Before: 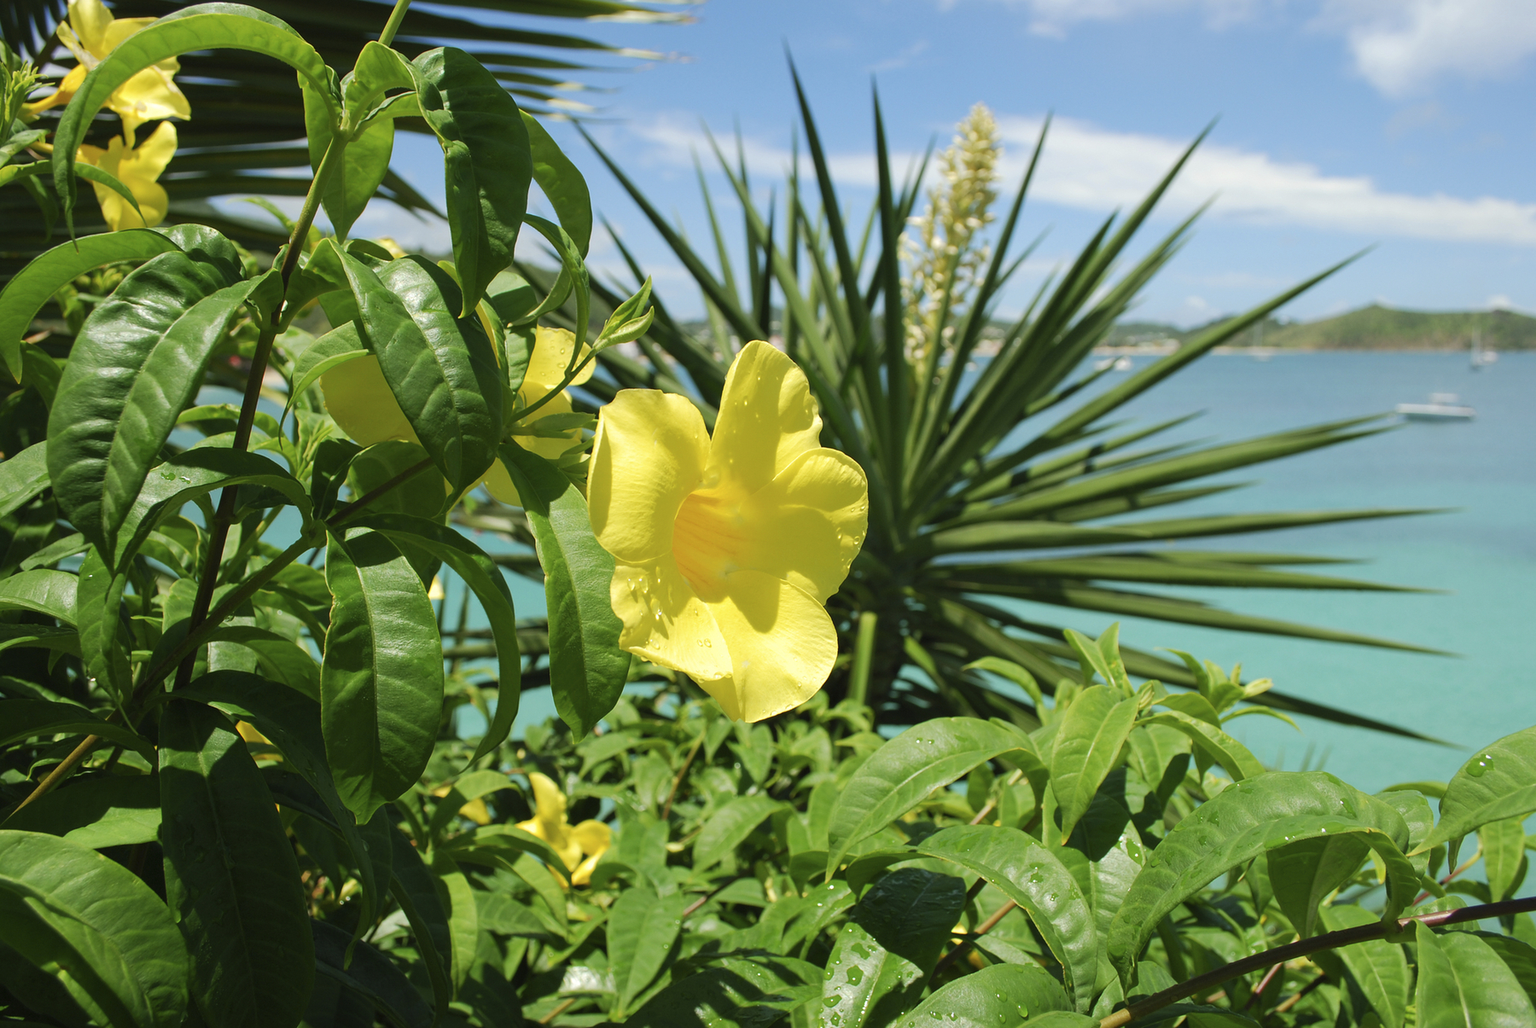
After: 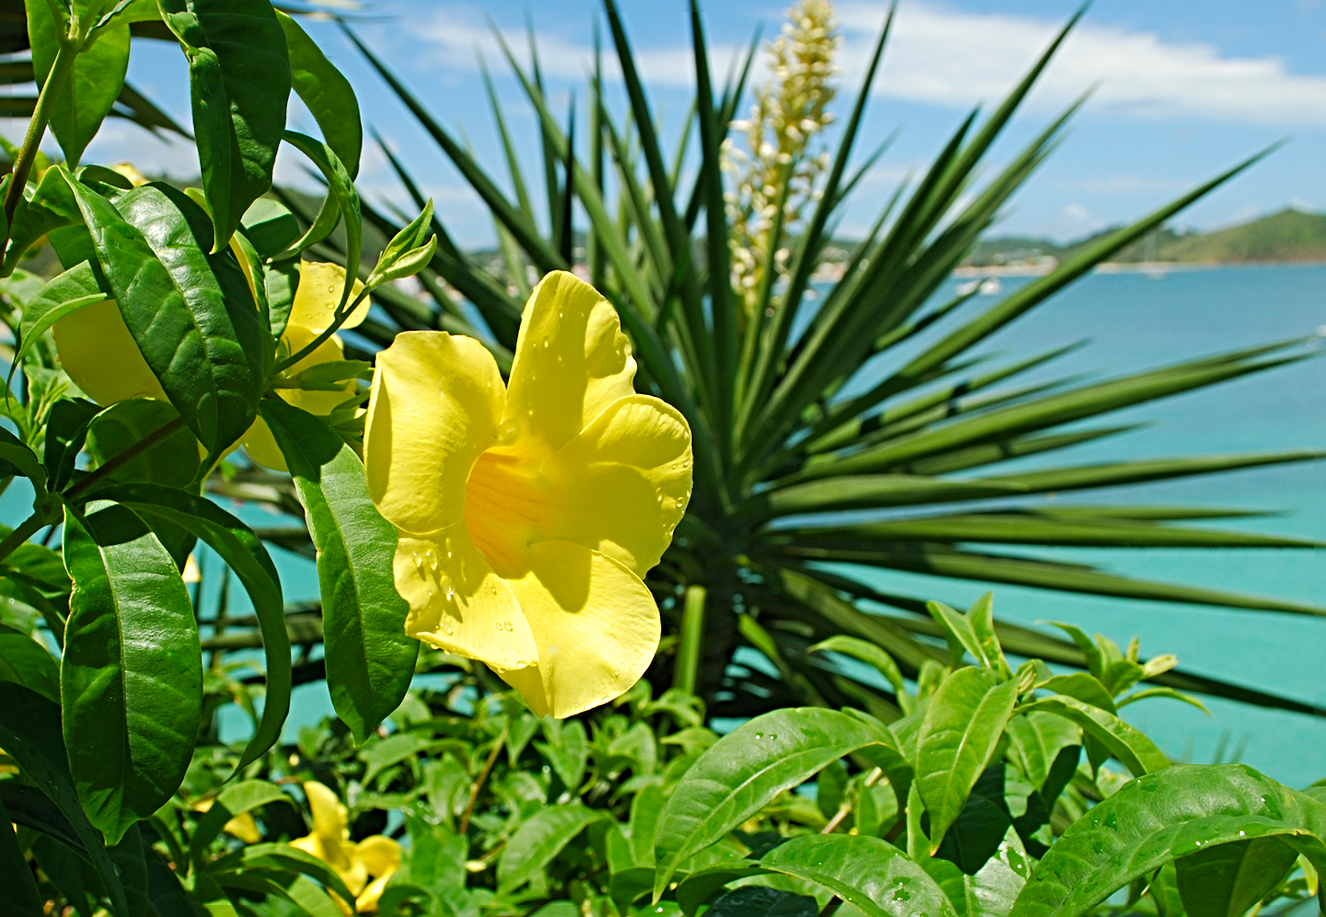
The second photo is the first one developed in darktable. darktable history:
rotate and perspective: rotation -1.32°, lens shift (horizontal) -0.031, crop left 0.015, crop right 0.985, crop top 0.047, crop bottom 0.982
crop: left 16.768%, top 8.653%, right 8.362%, bottom 12.485%
sharpen: radius 4.883
color balance rgb: shadows fall-off 101%, linear chroma grading › mid-tones 7.63%, perceptual saturation grading › mid-tones 11.68%, mask middle-gray fulcrum 22.45%, global vibrance 10.11%, saturation formula JzAzBz (2021)
